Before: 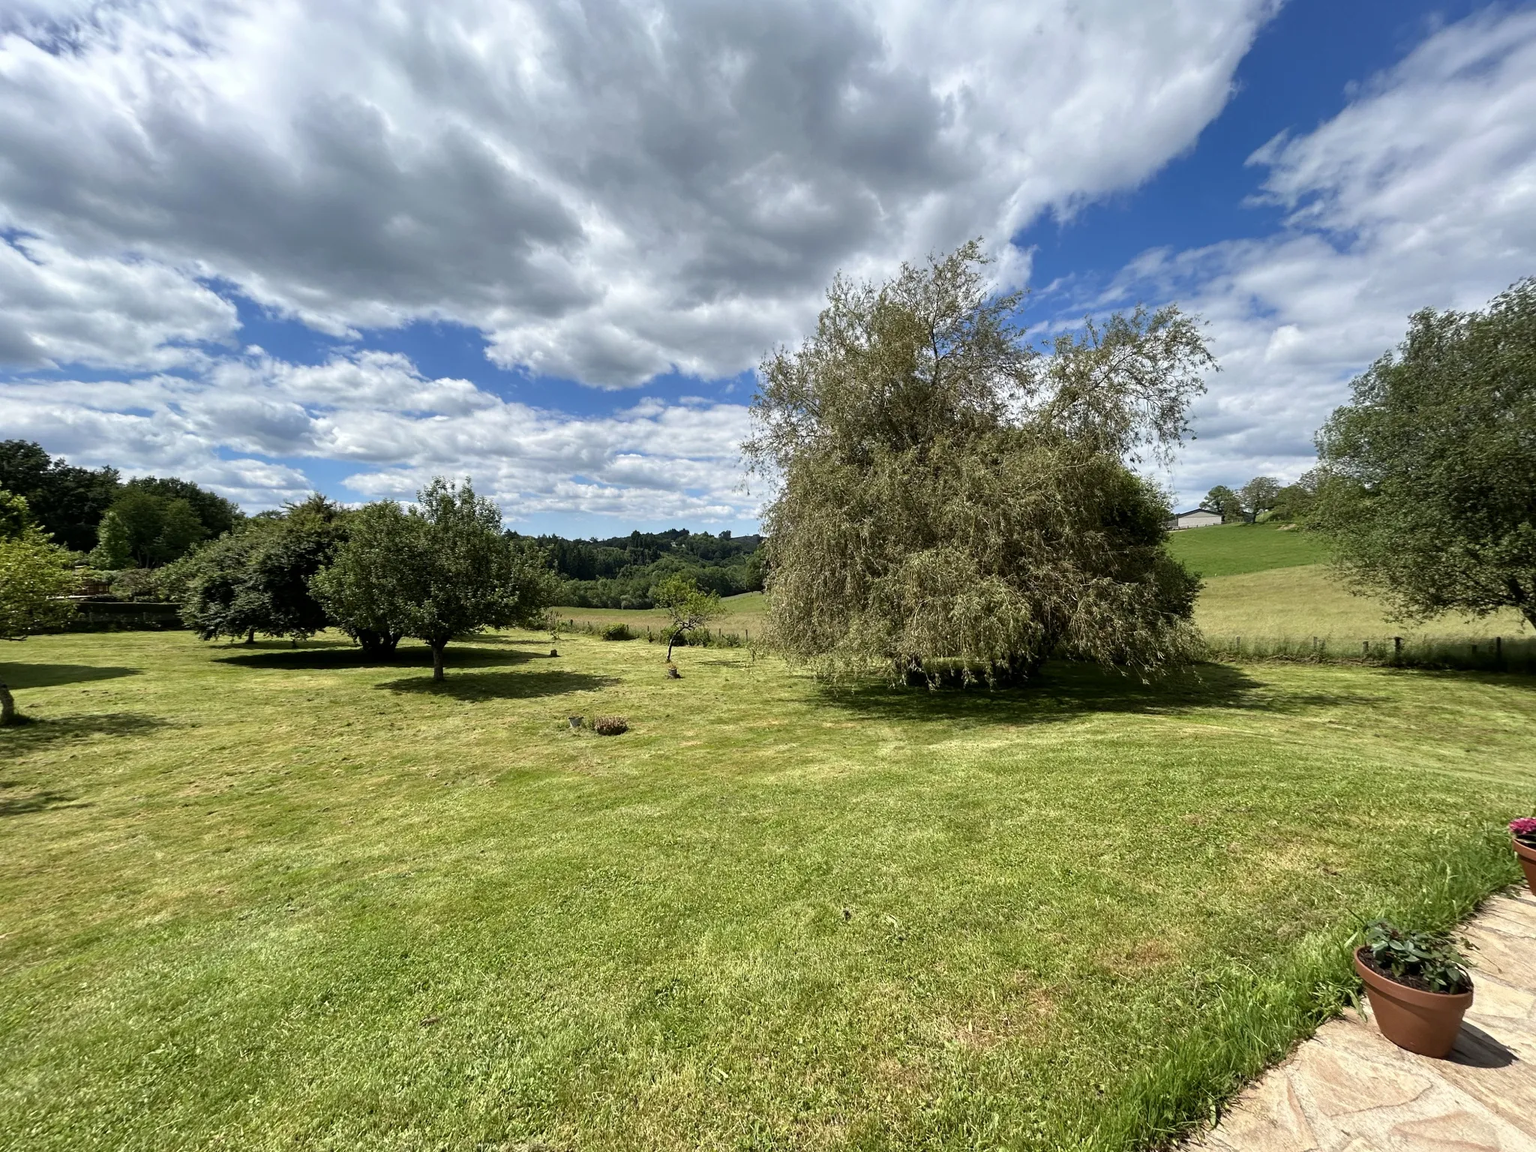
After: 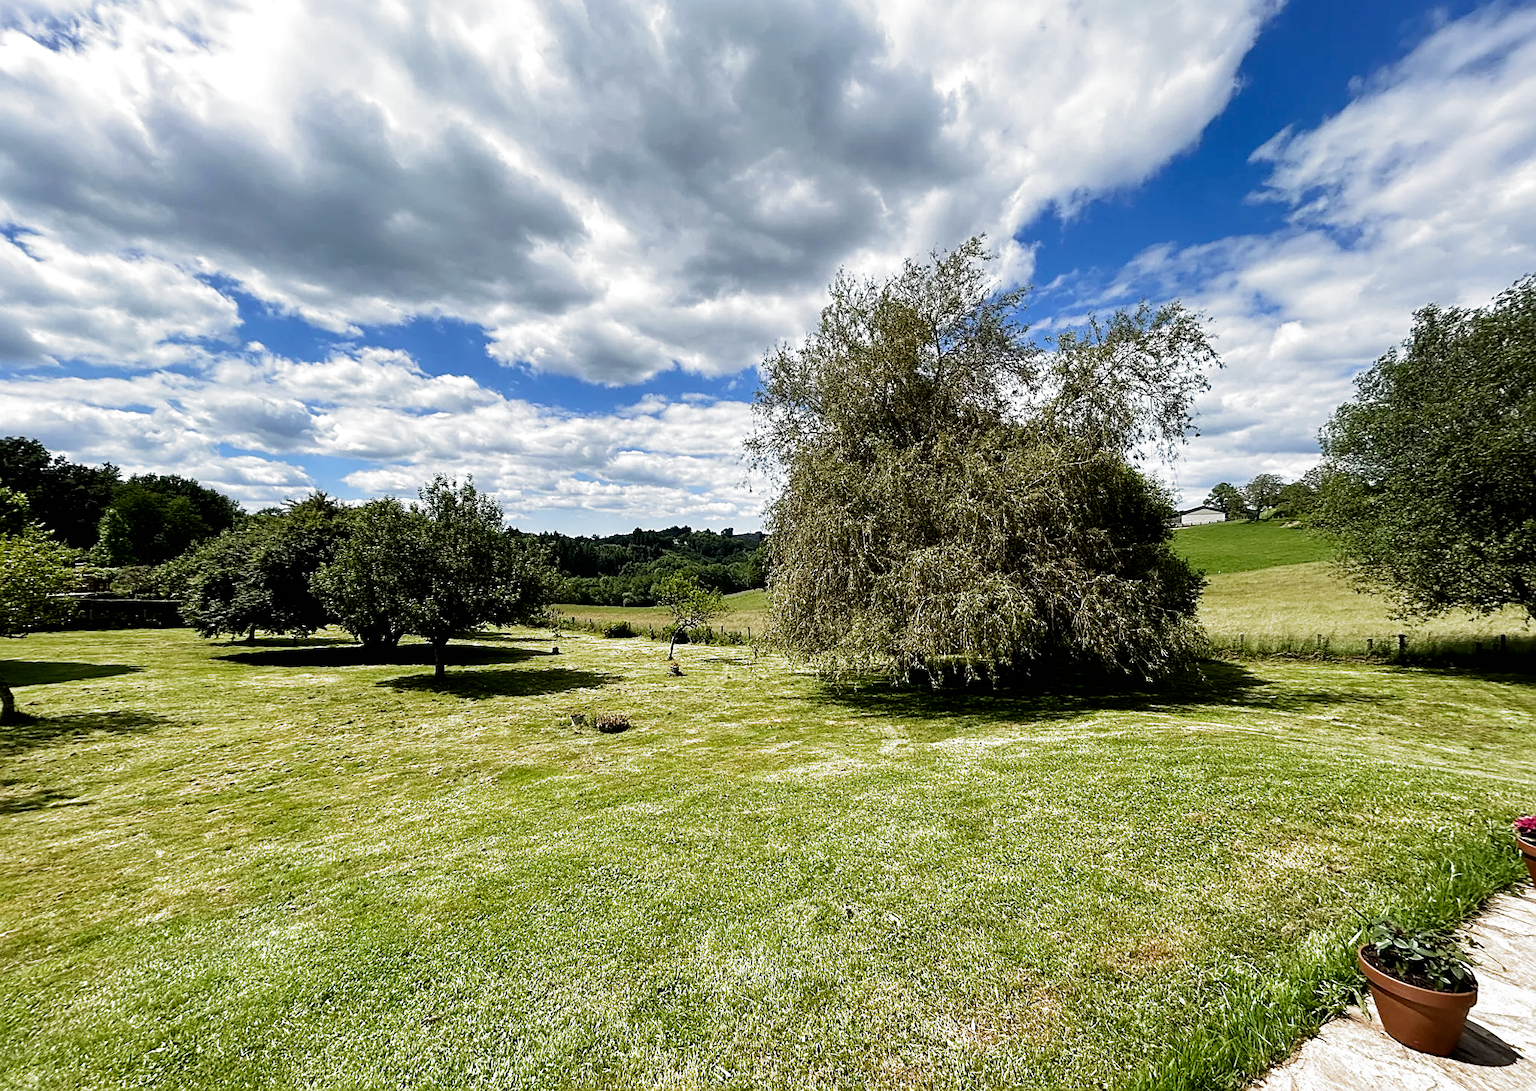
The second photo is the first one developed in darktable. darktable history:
sharpen: on, module defaults
crop: top 0.448%, right 0.264%, bottom 5.045%
filmic rgb: black relative exposure -8.2 EV, white relative exposure 2.2 EV, threshold 3 EV, hardness 7.11, latitude 75%, contrast 1.325, highlights saturation mix -2%, shadows ↔ highlights balance 30%, preserve chrominance no, color science v5 (2021), contrast in shadows safe, contrast in highlights safe, enable highlight reconstruction true
